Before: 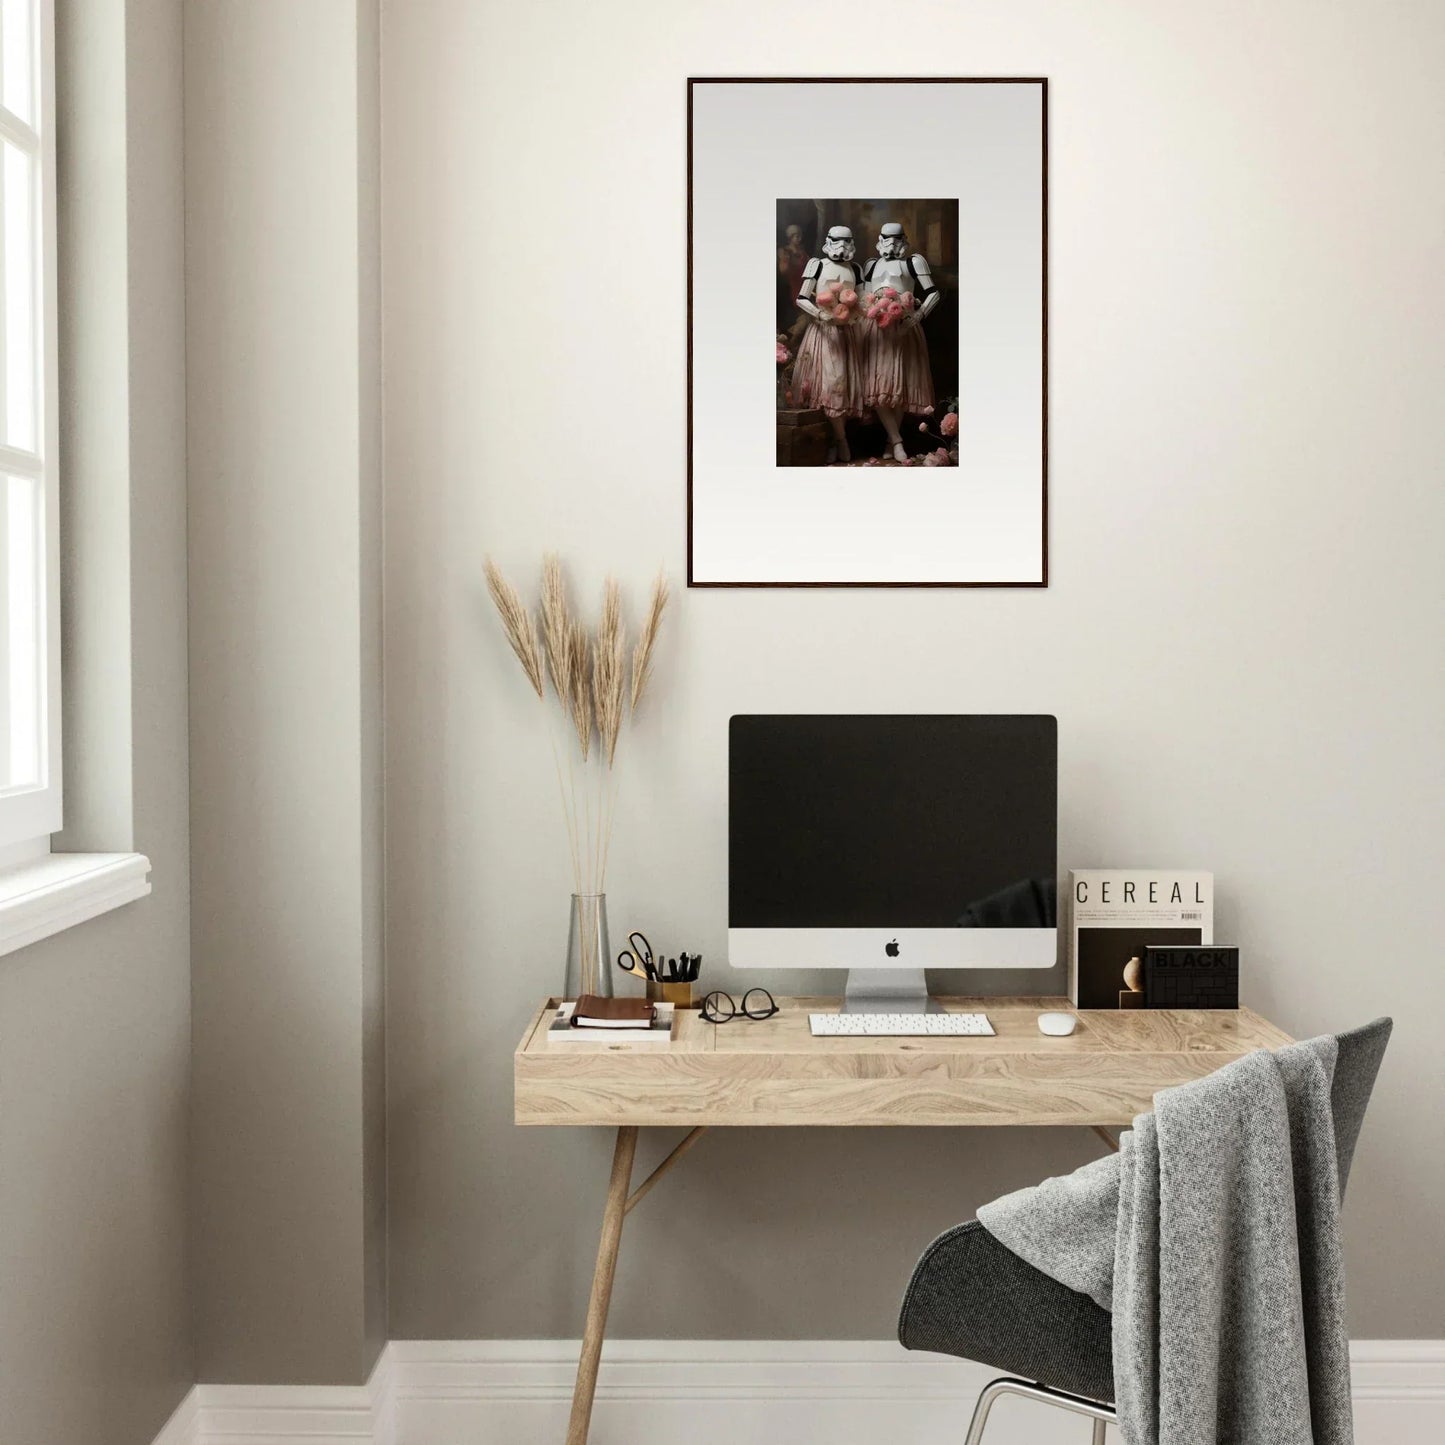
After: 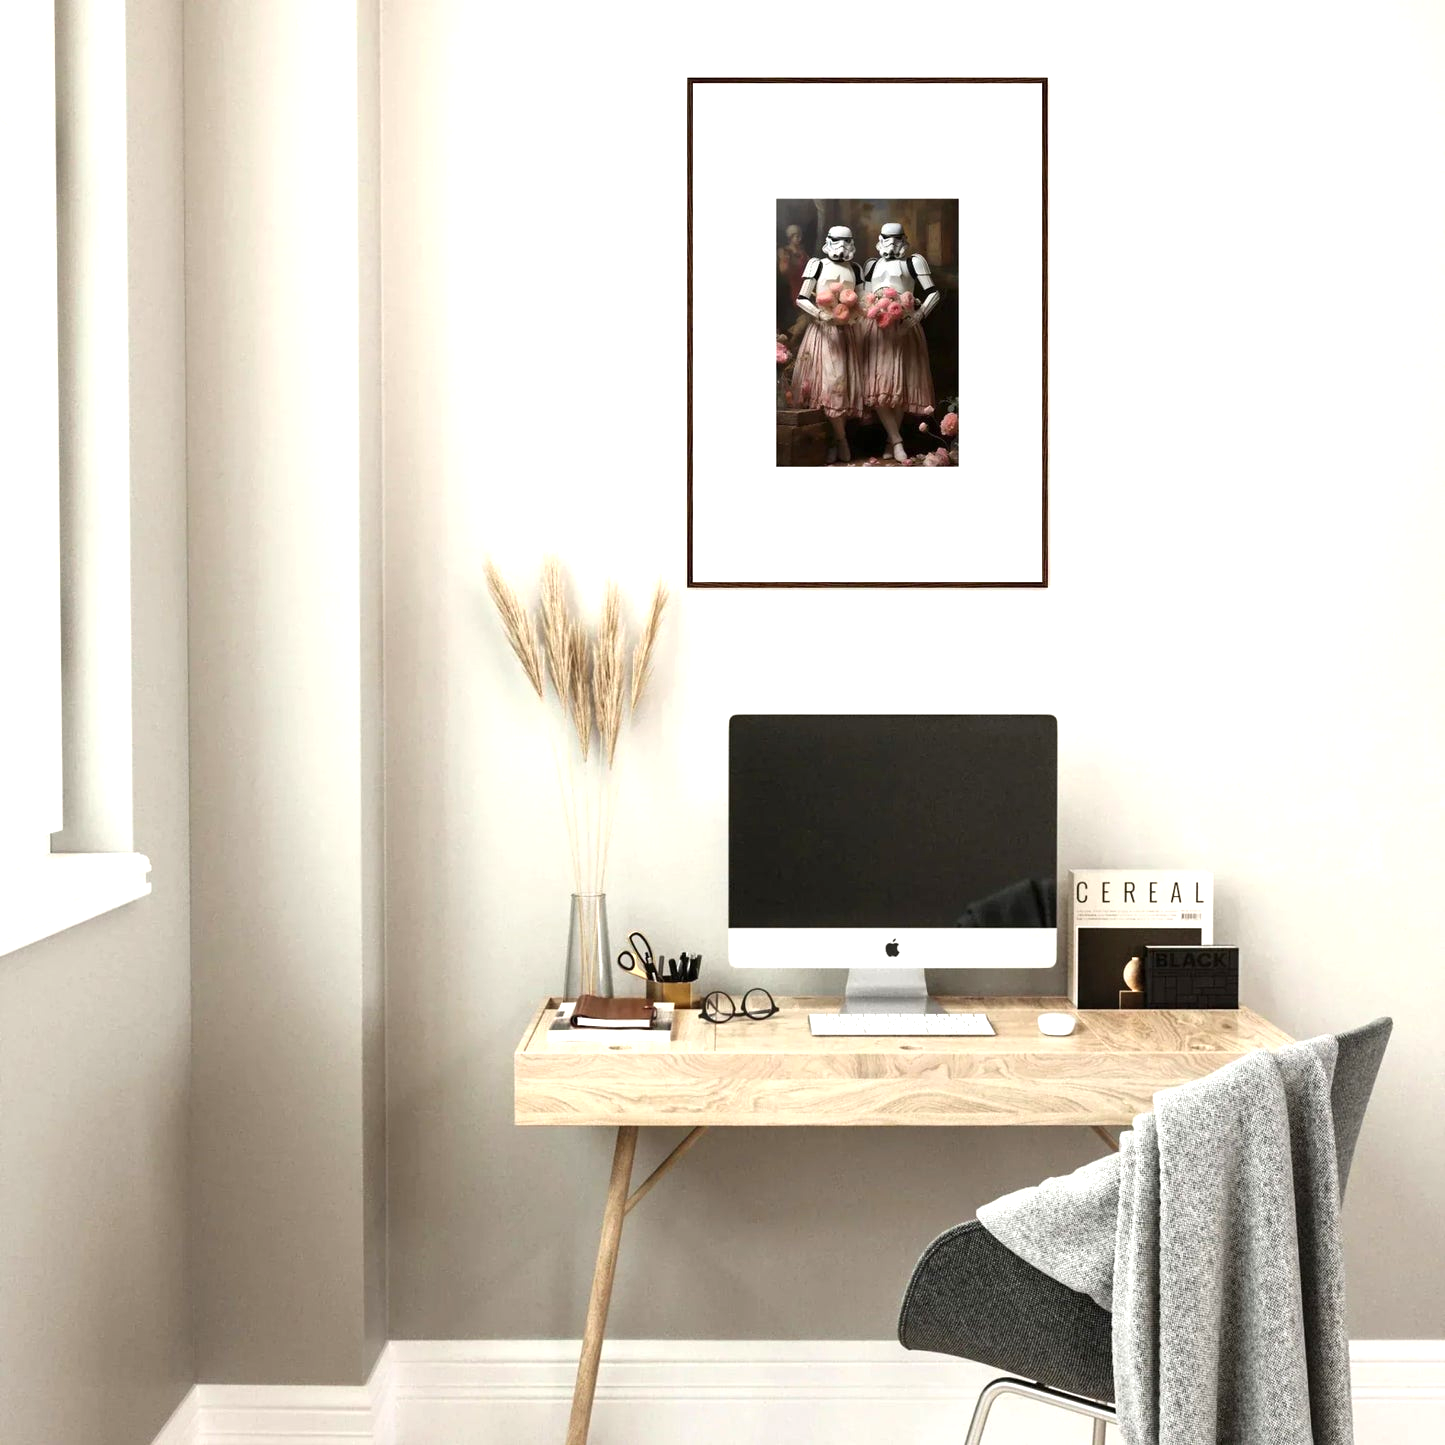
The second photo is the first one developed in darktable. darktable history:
exposure: black level correction 0, exposure 0.842 EV, compensate exposure bias true, compensate highlight preservation false
